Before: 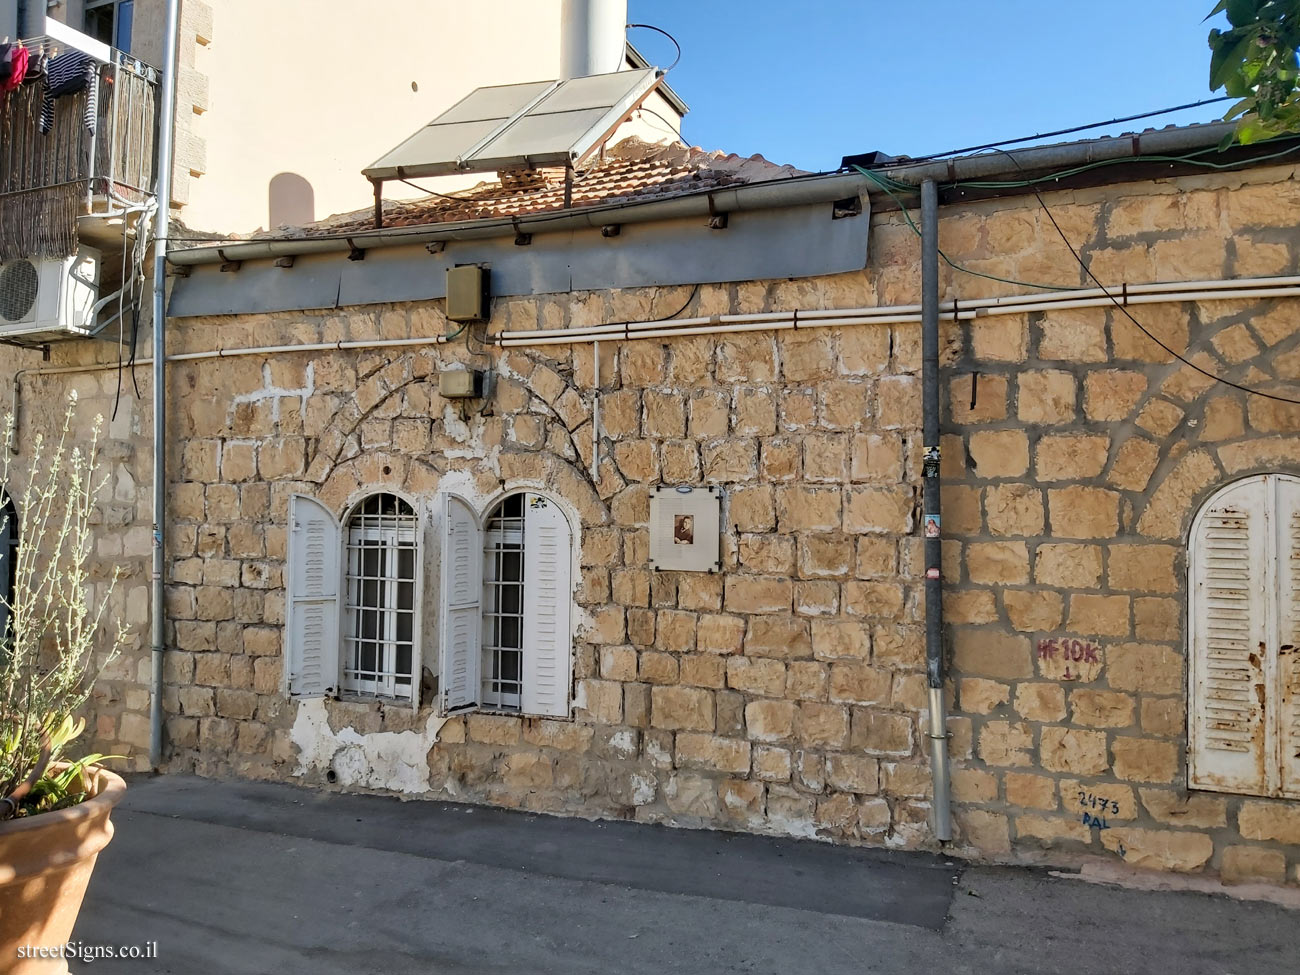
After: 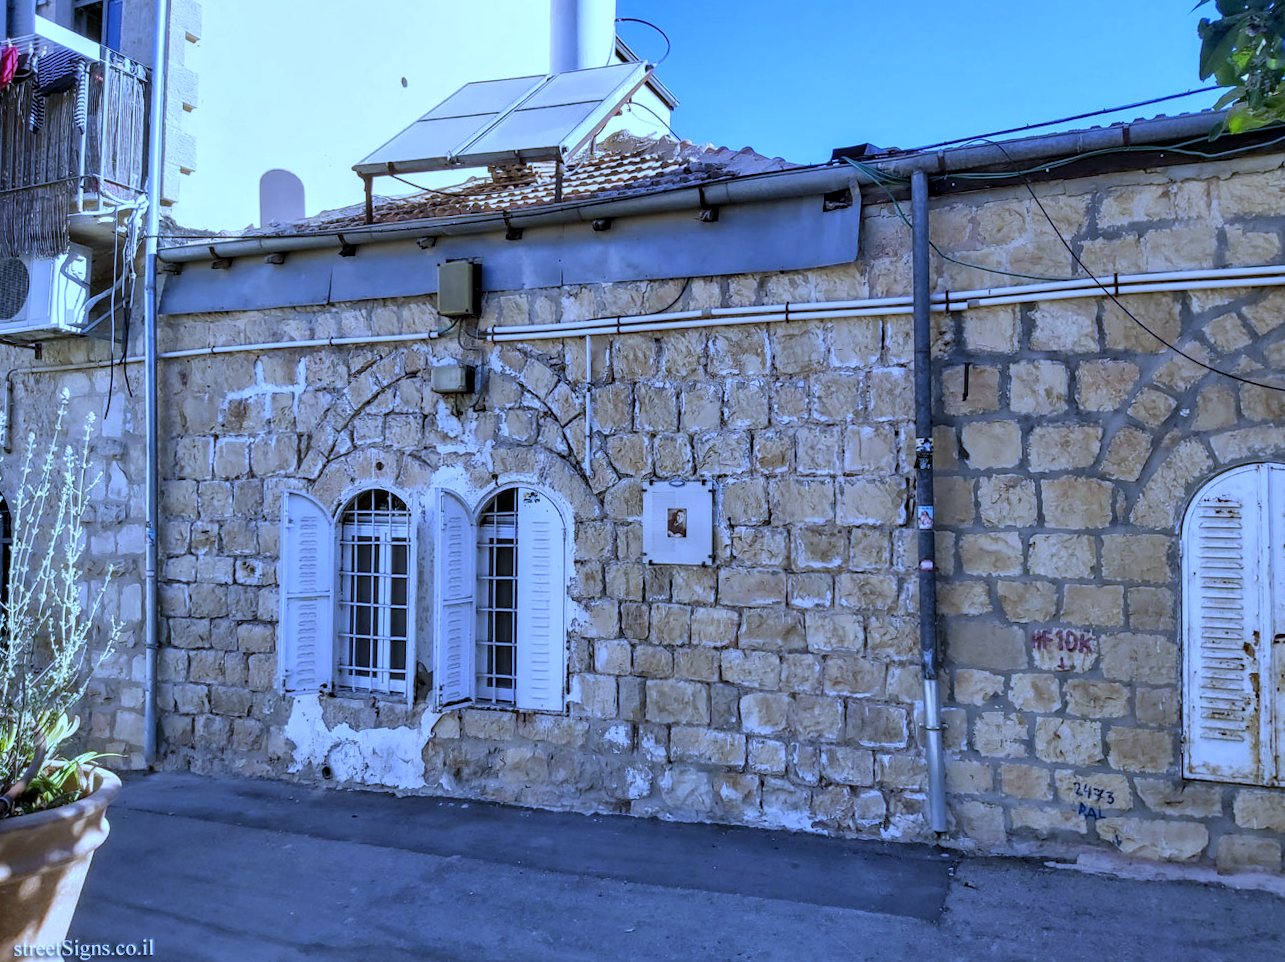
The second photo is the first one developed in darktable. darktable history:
rotate and perspective: rotation -0.45°, automatic cropping original format, crop left 0.008, crop right 0.992, crop top 0.012, crop bottom 0.988
local contrast: on, module defaults
white balance: red 0.766, blue 1.537
